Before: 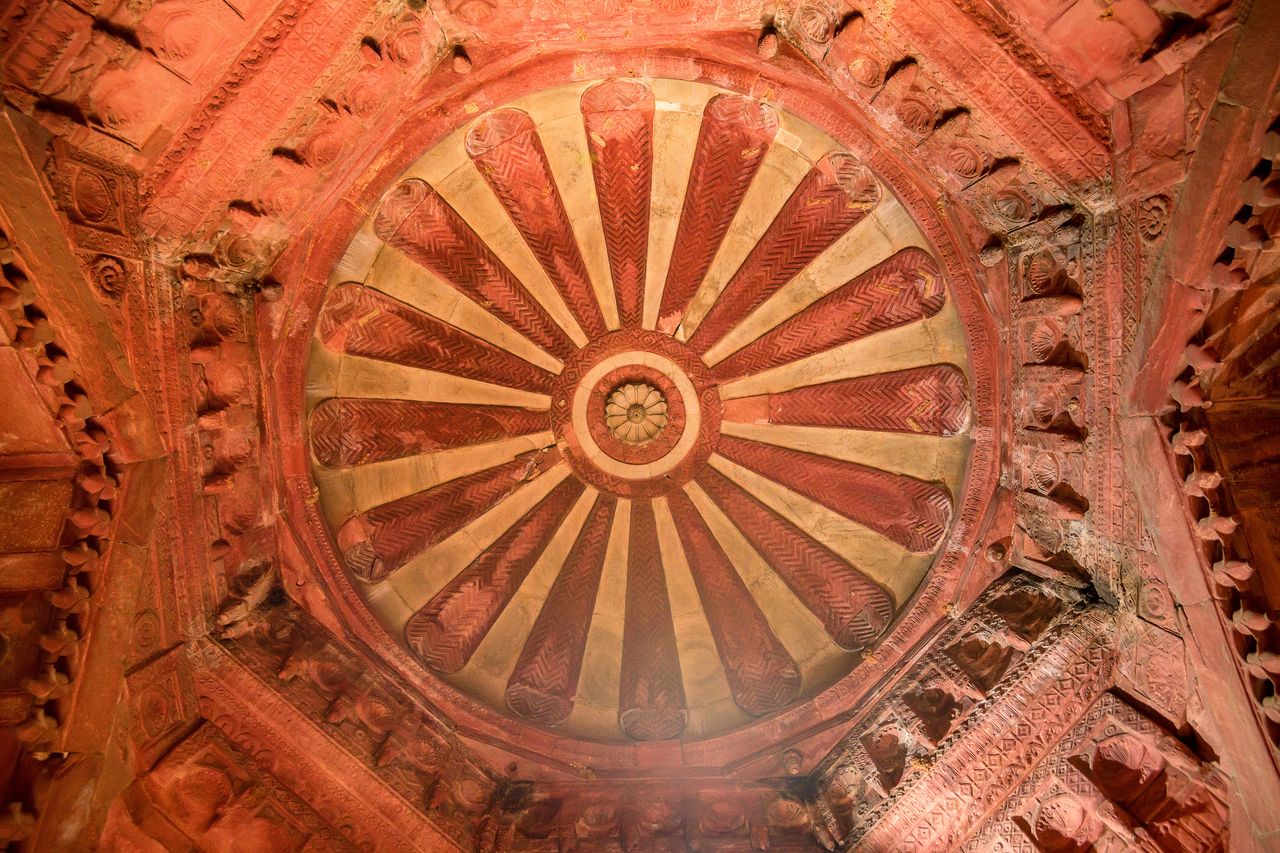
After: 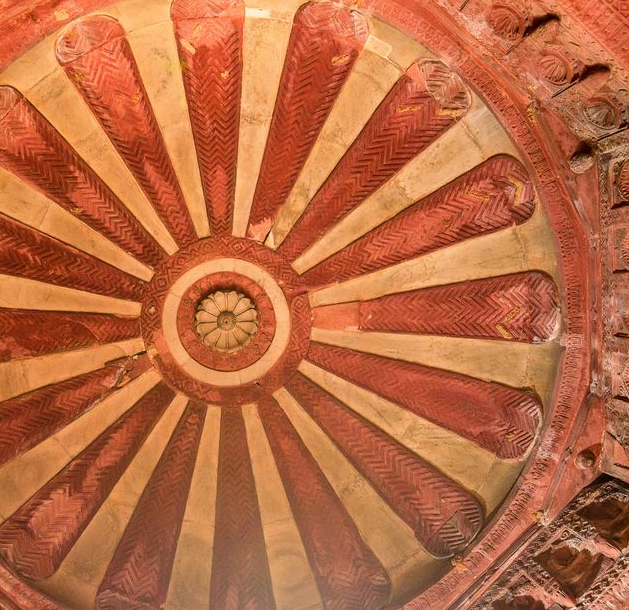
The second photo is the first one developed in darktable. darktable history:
crop: left 32.066%, top 10.963%, right 18.773%, bottom 17.514%
